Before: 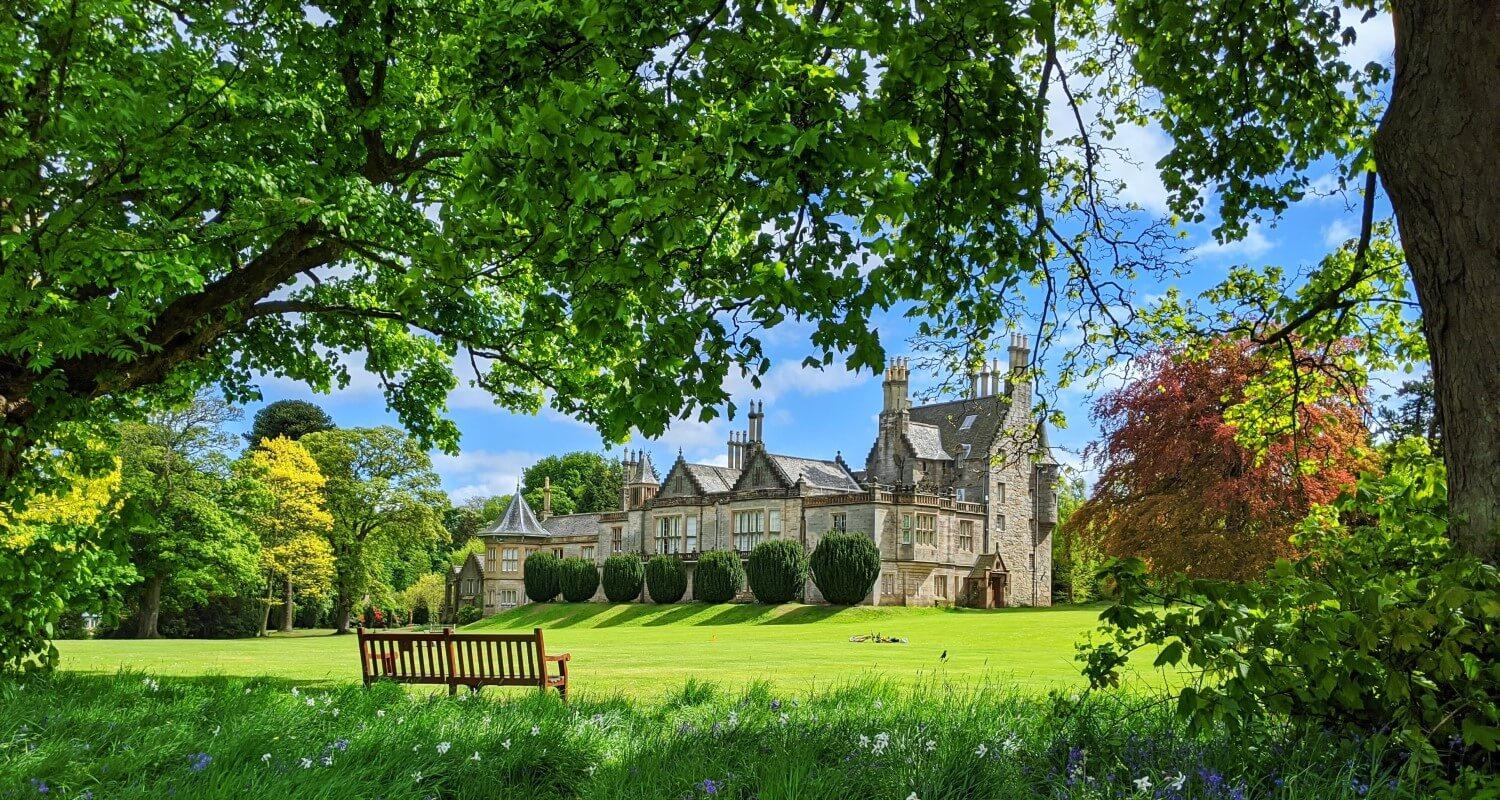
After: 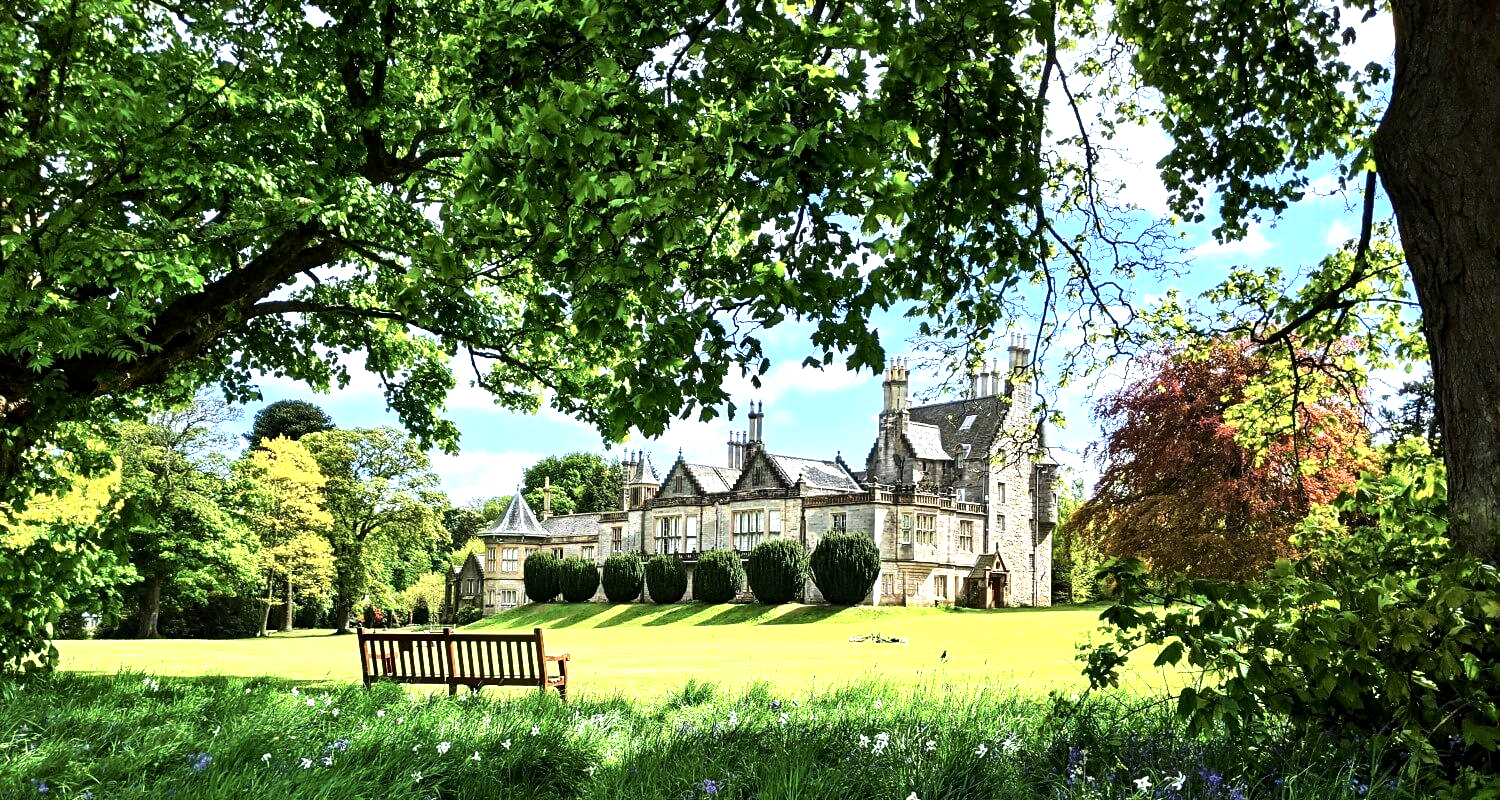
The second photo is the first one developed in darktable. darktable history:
contrast brightness saturation: contrast 0.11, saturation -0.17
tone equalizer: -8 EV -1.08 EV, -7 EV -1.01 EV, -6 EV -0.867 EV, -5 EV -0.578 EV, -3 EV 0.578 EV, -2 EV 0.867 EV, -1 EV 1.01 EV, +0 EV 1.08 EV, edges refinement/feathering 500, mask exposure compensation -1.57 EV, preserve details no
exposure: black level correction 0.003, exposure 0.383 EV, compensate highlight preservation false
